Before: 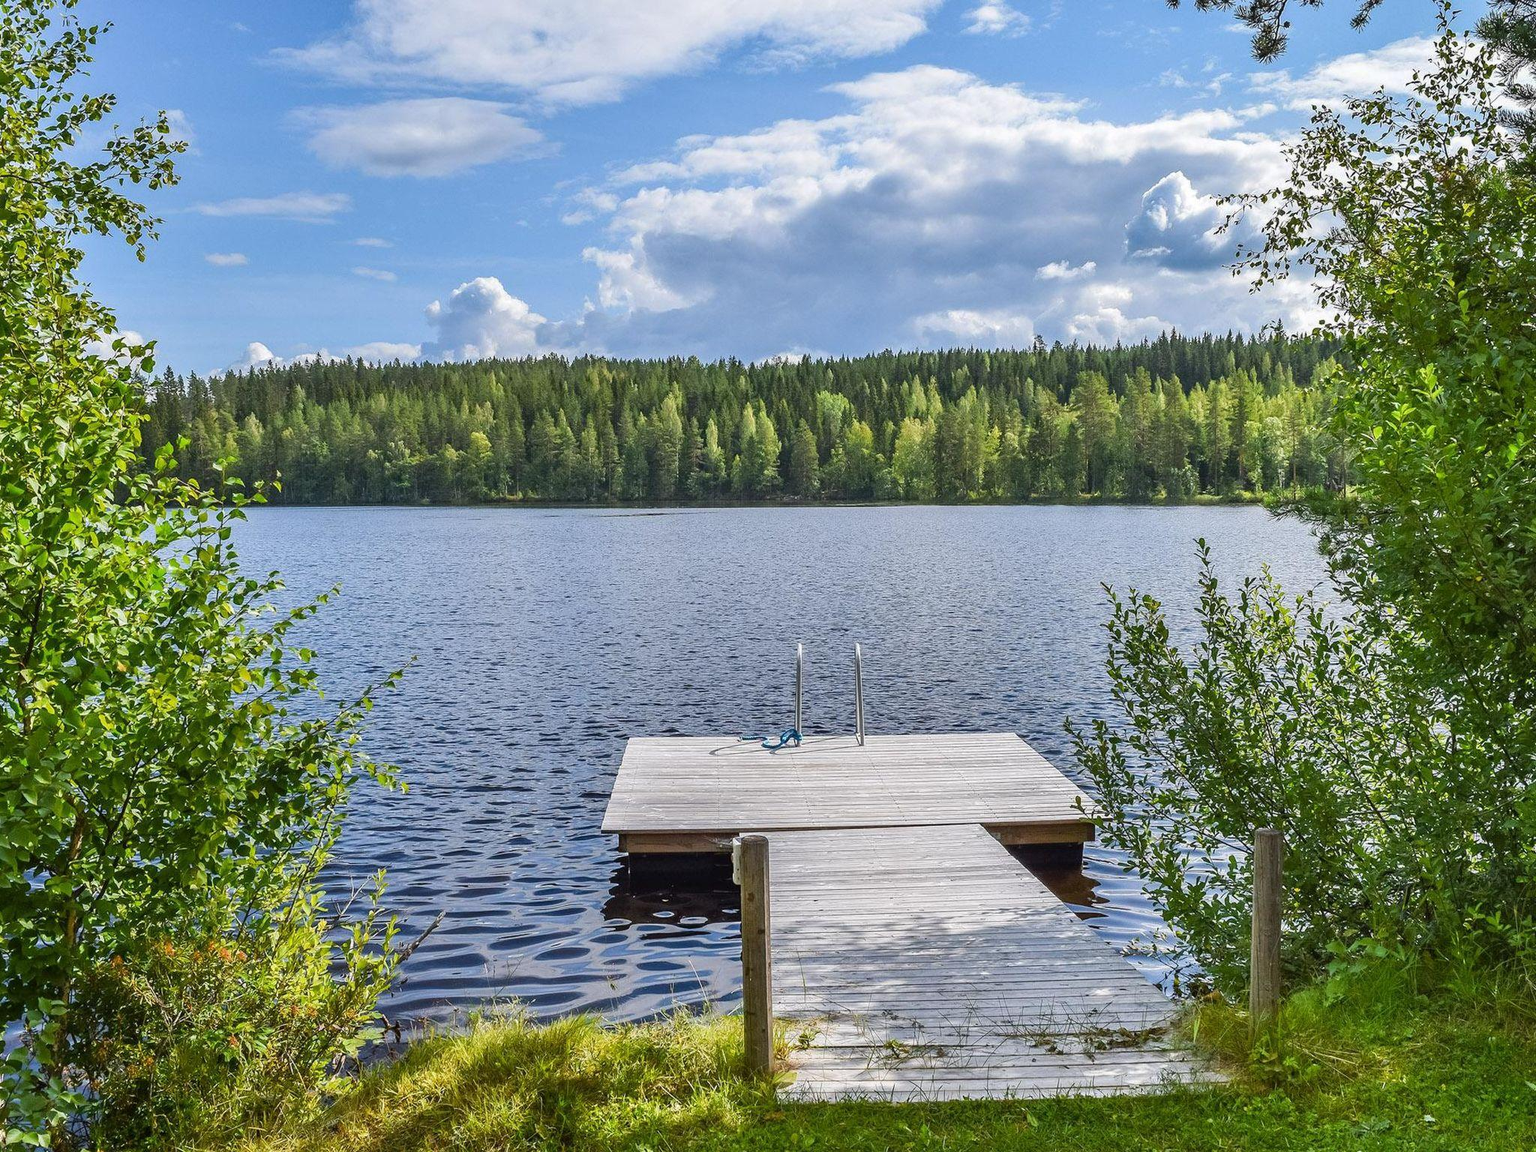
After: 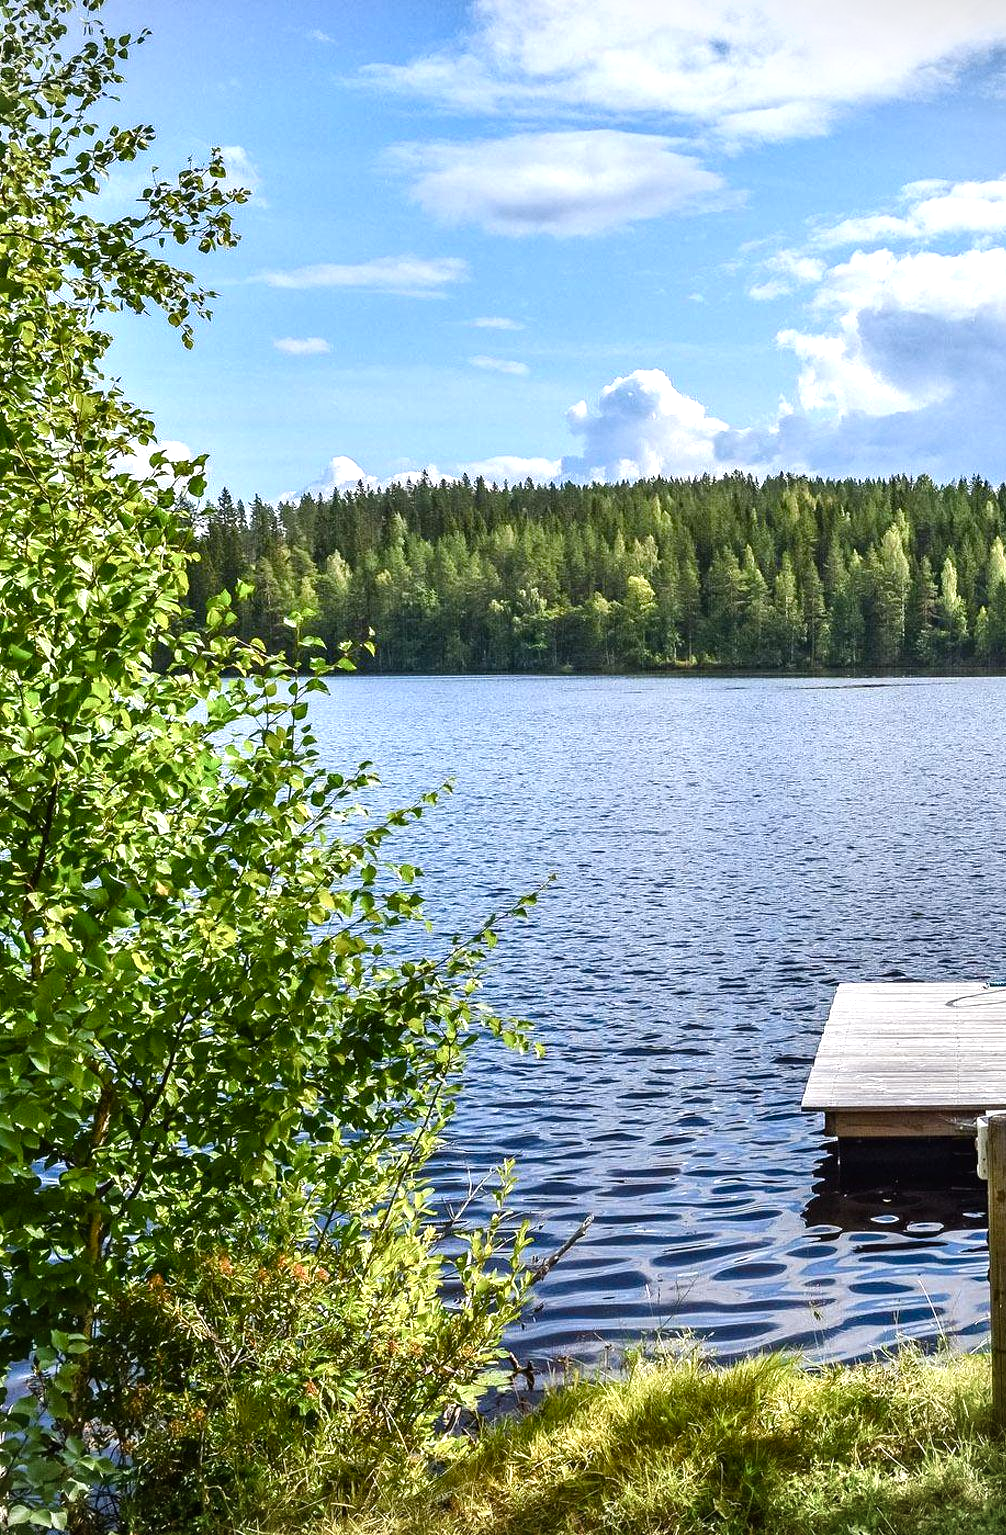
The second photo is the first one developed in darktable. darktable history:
color balance rgb: shadows lift › luminance -20%, power › hue 72.24°, highlights gain › luminance 15%, global offset › hue 171.6°, perceptual saturation grading › highlights -30%, perceptual saturation grading › shadows 20%, global vibrance 30%, contrast 10%
tone equalizer: on, module defaults
crop and rotate: left 0%, top 0%, right 50.845%
shadows and highlights: radius 44.78, white point adjustment 6.64, compress 79.65%, highlights color adjustment 78.42%, soften with gaussian
vignetting: fall-off start 91.19%
color zones: curves: ch0 [(0.068, 0.464) (0.25, 0.5) (0.48, 0.508) (0.75, 0.536) (0.886, 0.476) (0.967, 0.456)]; ch1 [(0.066, 0.456) (0.25, 0.5) (0.616, 0.508) (0.746, 0.56) (0.934, 0.444)]
